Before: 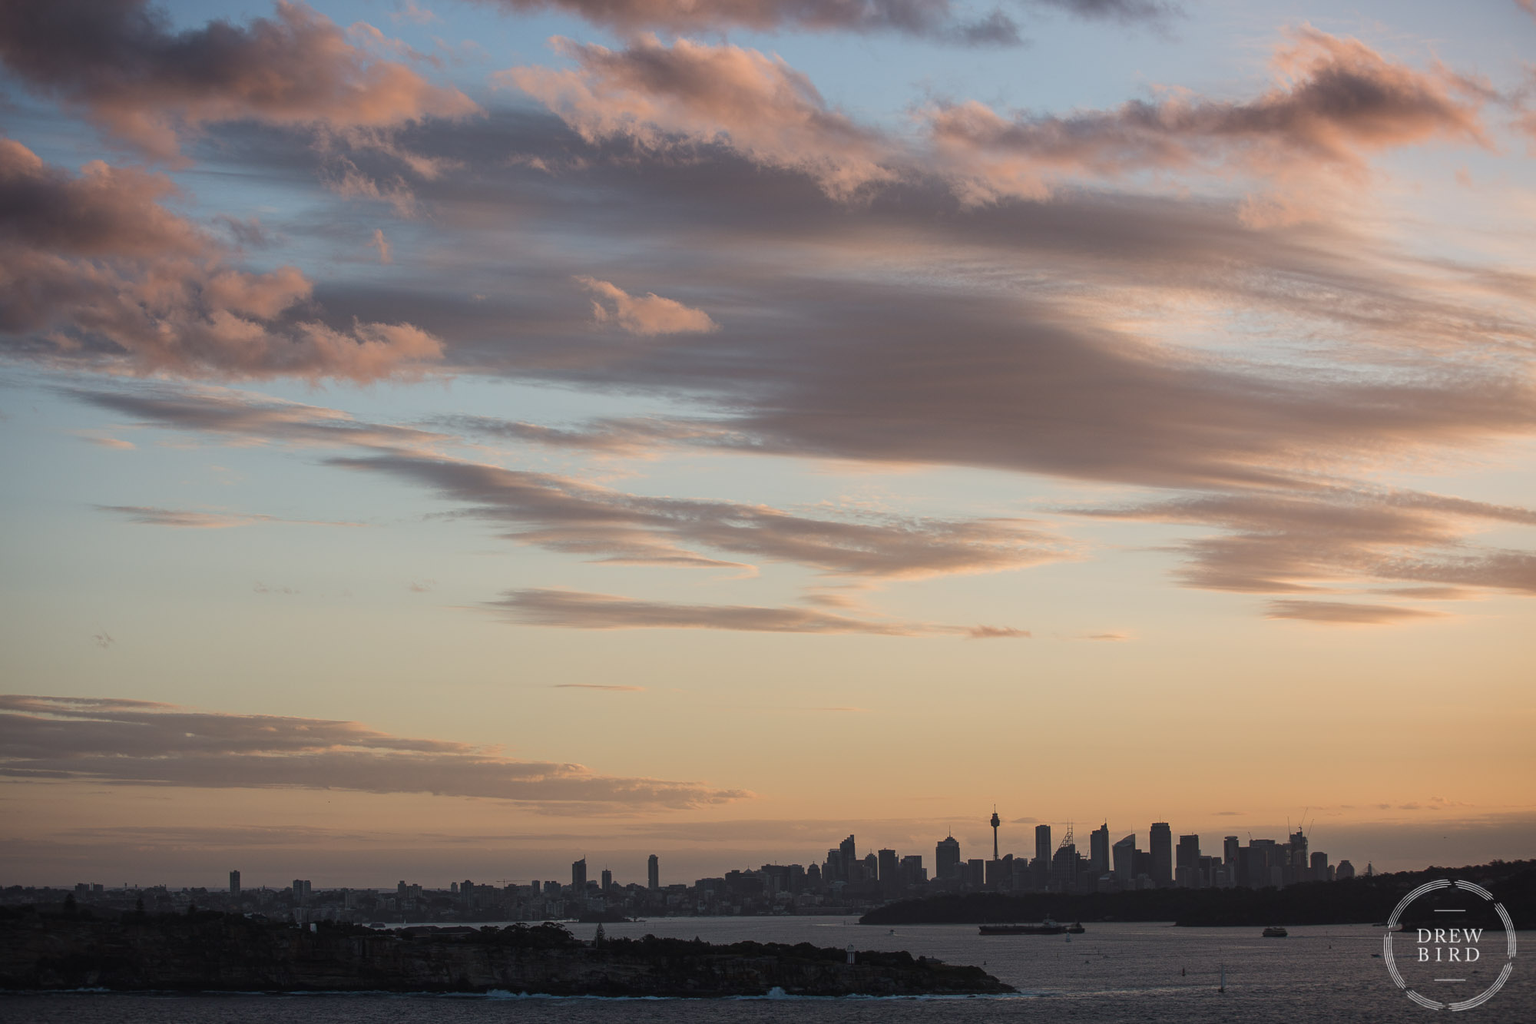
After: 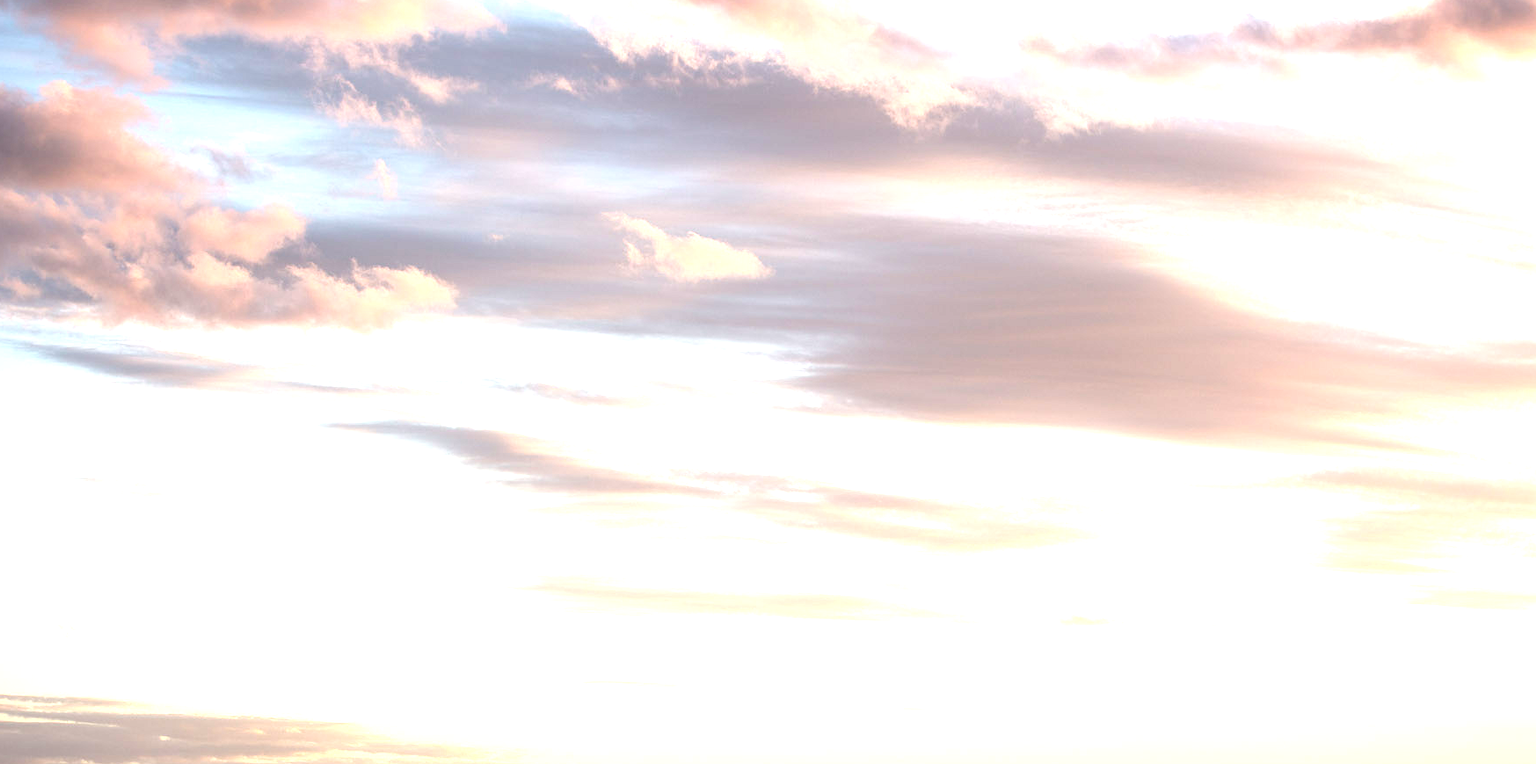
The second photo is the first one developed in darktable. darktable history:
exposure: exposure 2.031 EV, compensate highlight preservation false
crop: left 3.017%, top 8.84%, right 9.626%, bottom 25.878%
